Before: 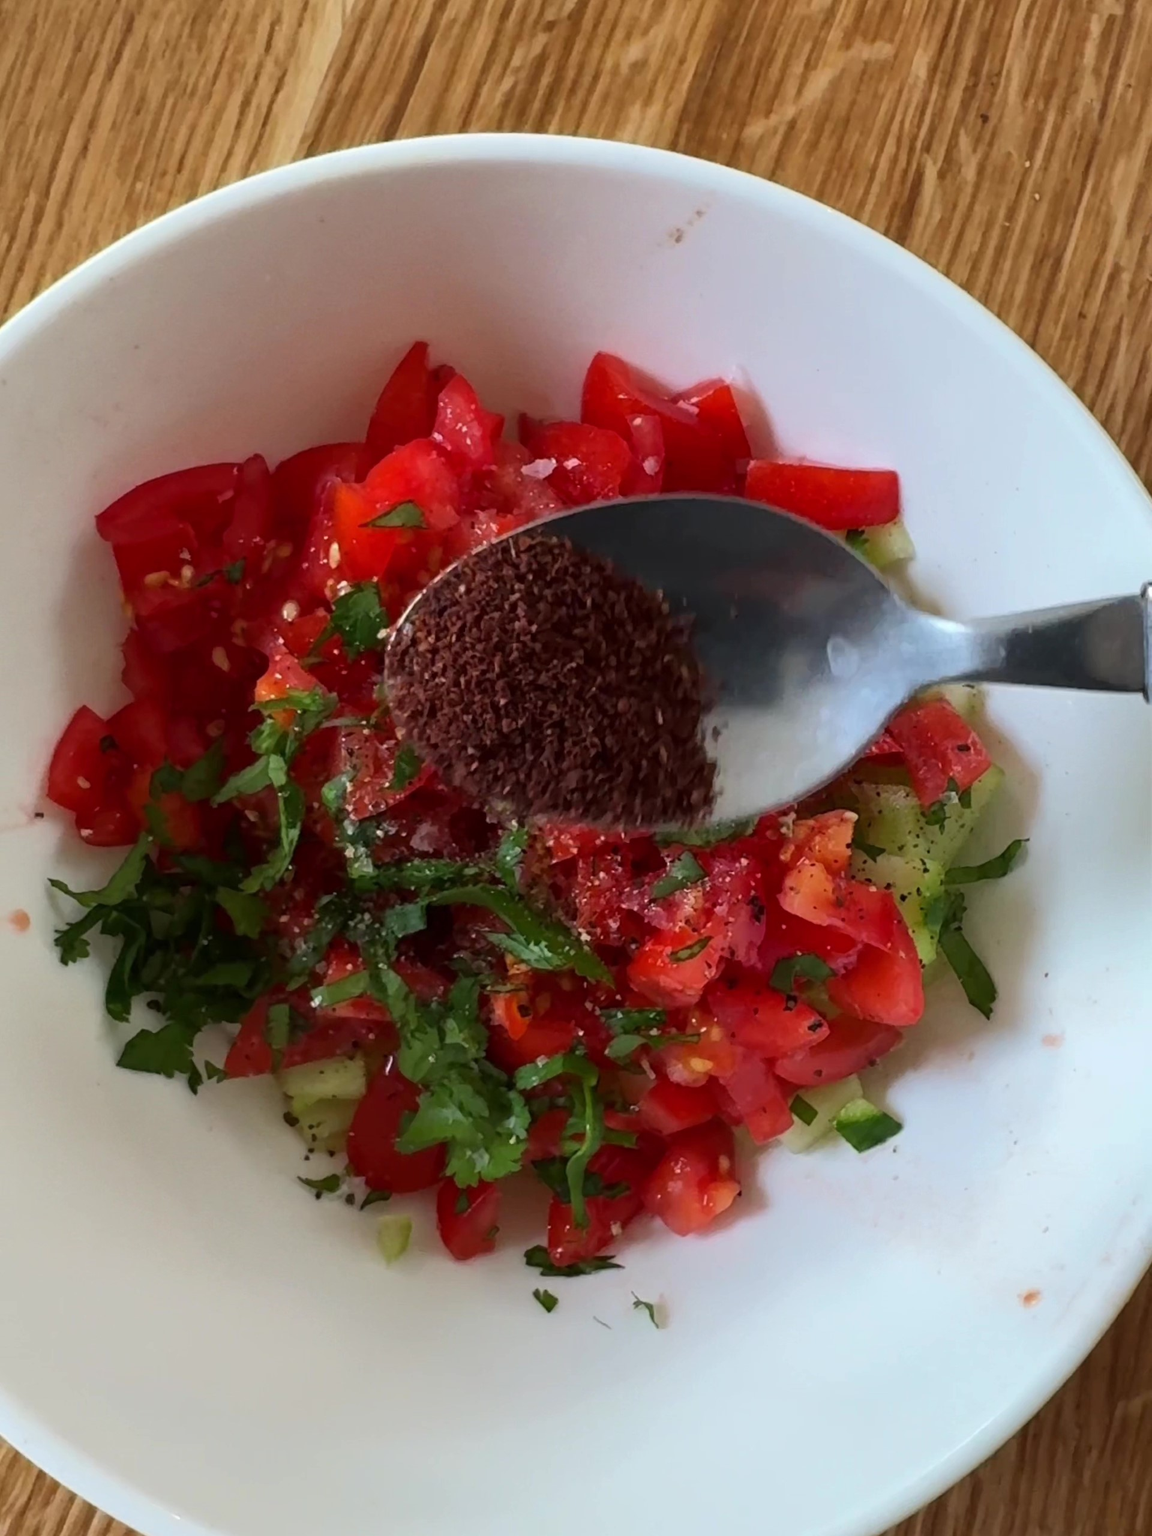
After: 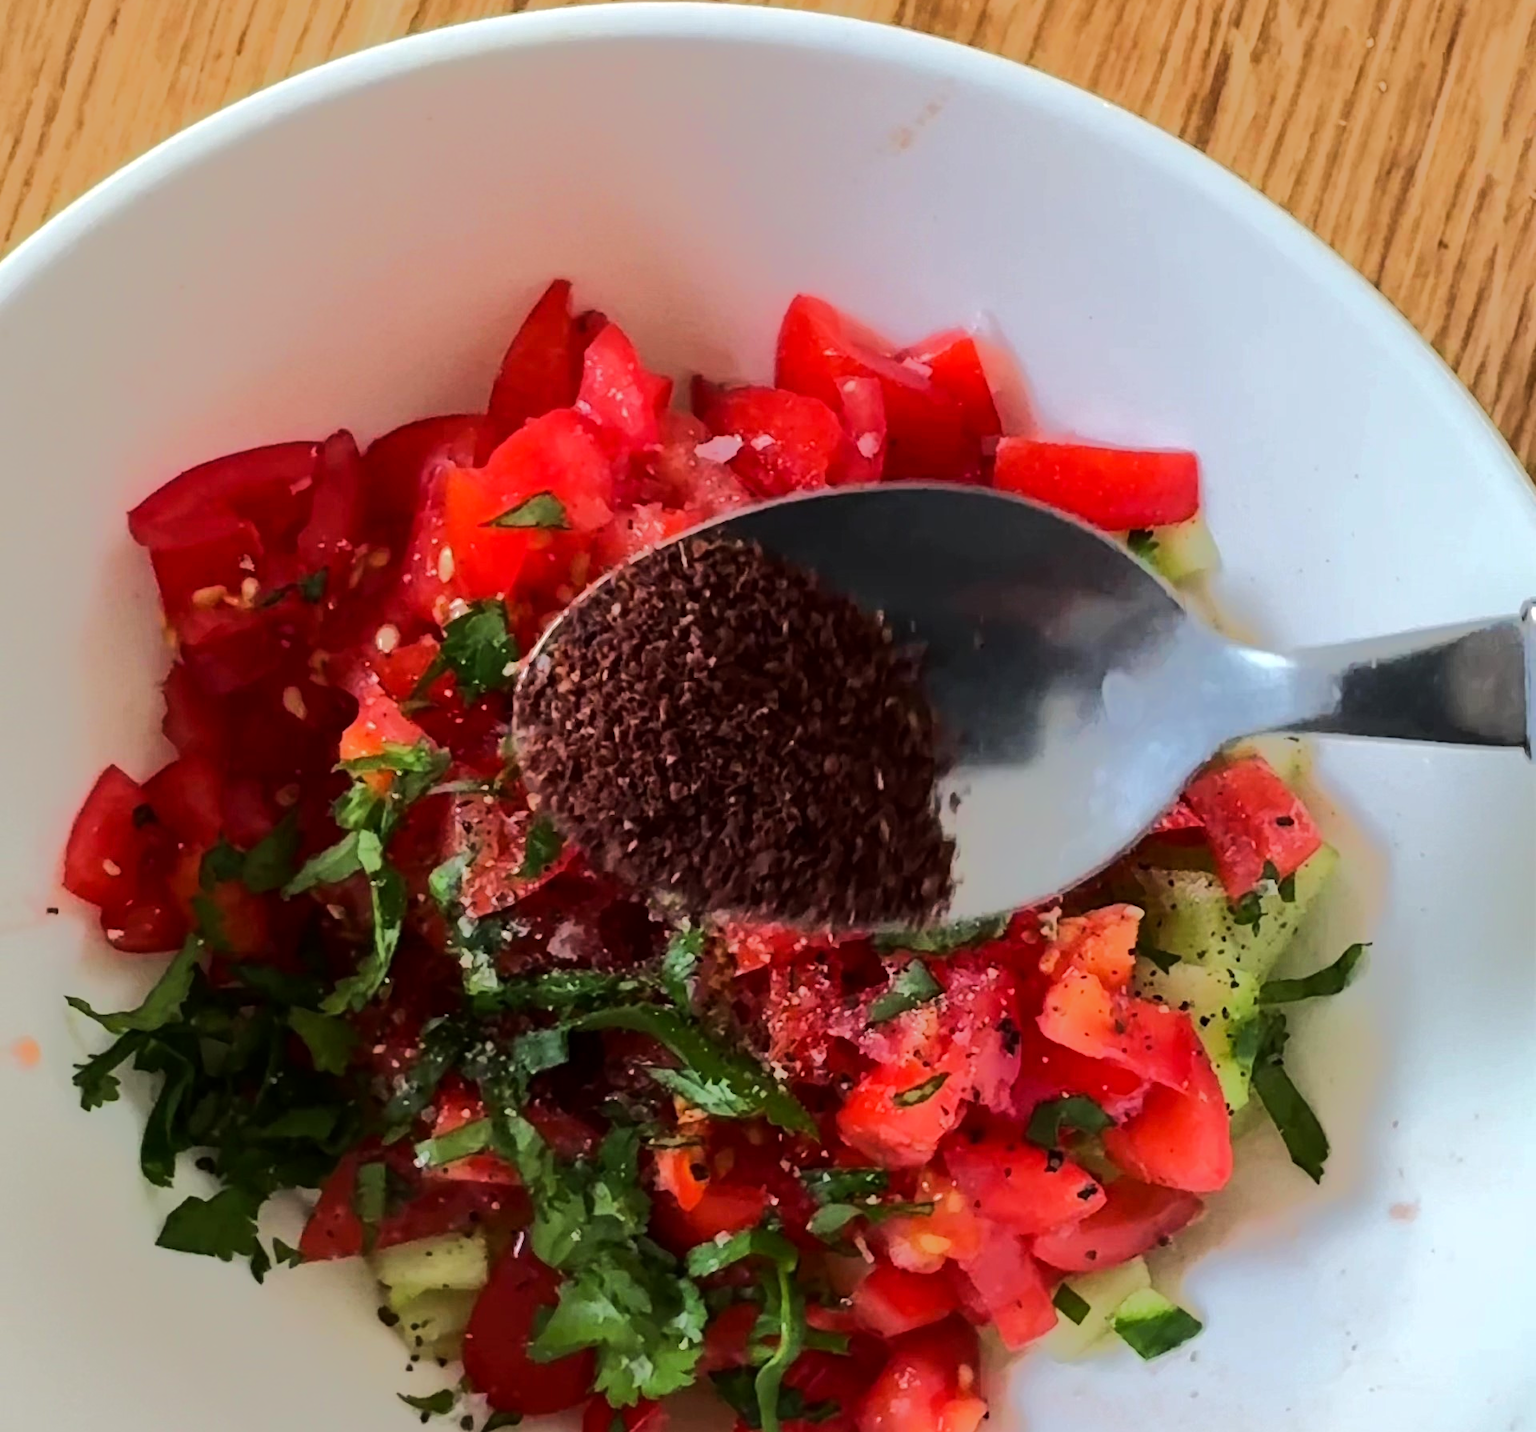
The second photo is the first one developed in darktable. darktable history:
exposure: black level correction 0.001, exposure 0.016 EV, compensate highlight preservation false
tone equalizer: -8 EV -0.522 EV, -7 EV -0.299 EV, -6 EV -0.093 EV, -5 EV 0.439 EV, -4 EV 0.981 EV, -3 EV 0.825 EV, -2 EV -0.008 EV, -1 EV 0.143 EV, +0 EV -0.032 EV, edges refinement/feathering 500, mask exposure compensation -1.57 EV, preserve details no
crop and rotate: top 8.608%, bottom 21.46%
